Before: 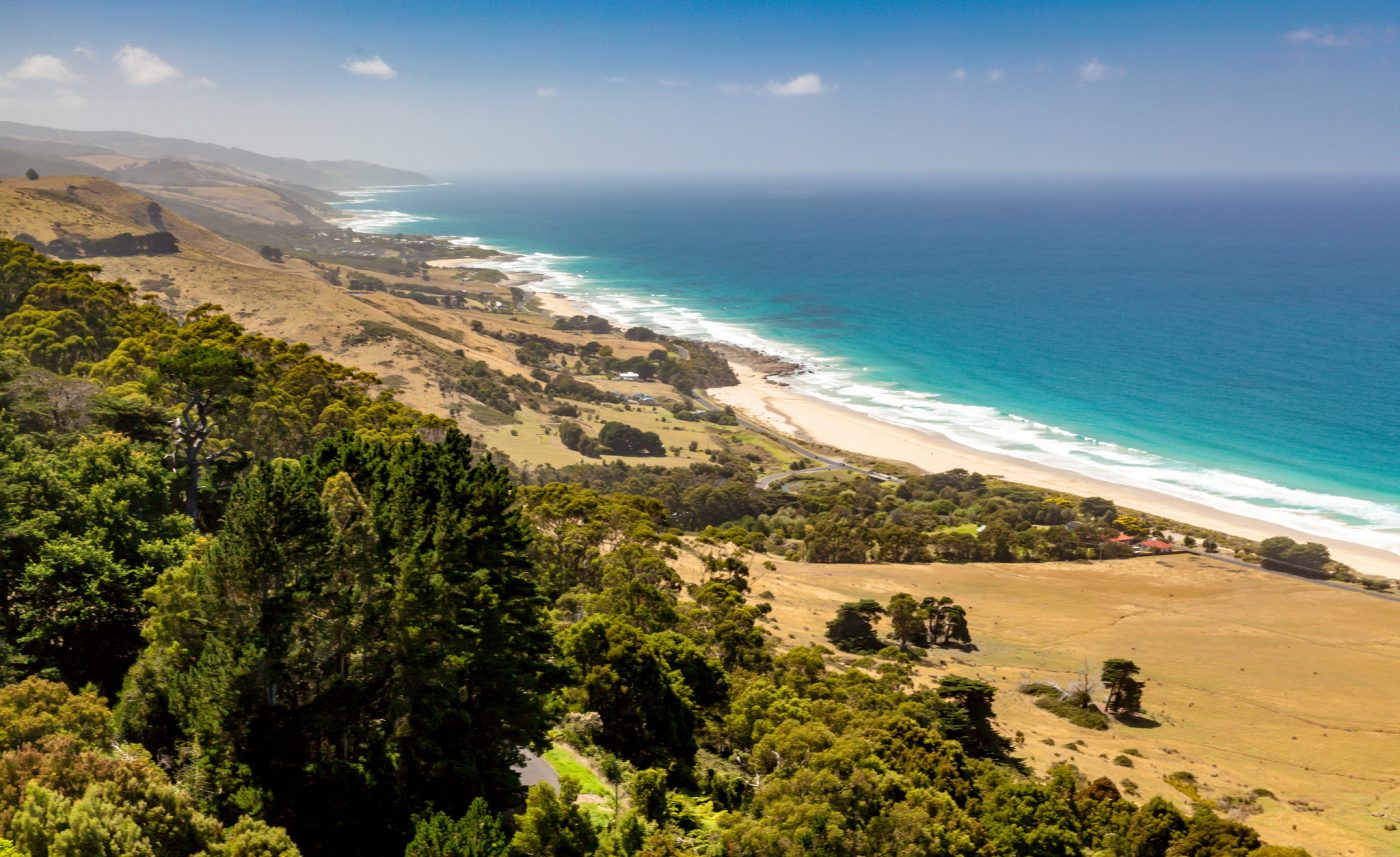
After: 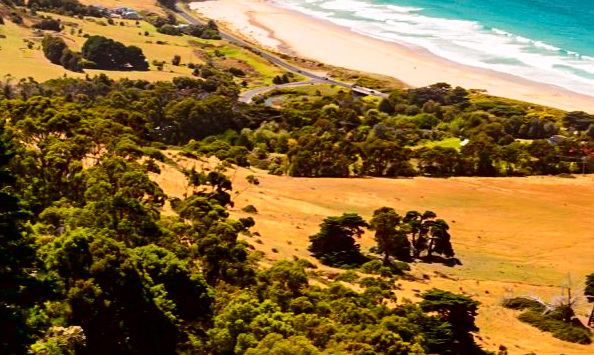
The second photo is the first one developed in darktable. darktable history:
crop: left 36.975%, top 45.079%, right 20.548%, bottom 13.409%
sharpen: amount 0.205
tone curve: curves: ch0 [(0, 0) (0.106, 0.026) (0.275, 0.155) (0.392, 0.314) (0.513, 0.481) (0.657, 0.667) (1, 1)]; ch1 [(0, 0) (0.5, 0.511) (0.536, 0.579) (0.587, 0.69) (1, 1)]; ch2 [(0, 0) (0.5, 0.5) (0.55, 0.552) (0.625, 0.699) (1, 1)], color space Lab, independent channels
